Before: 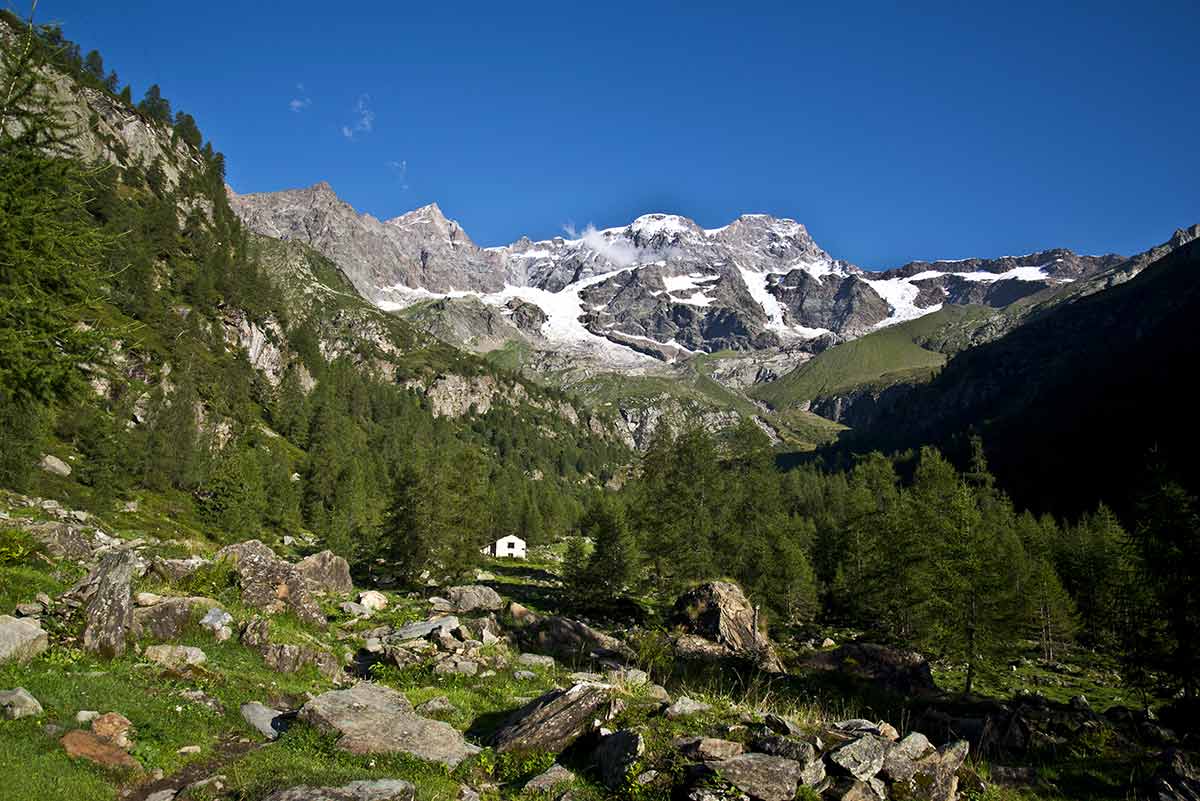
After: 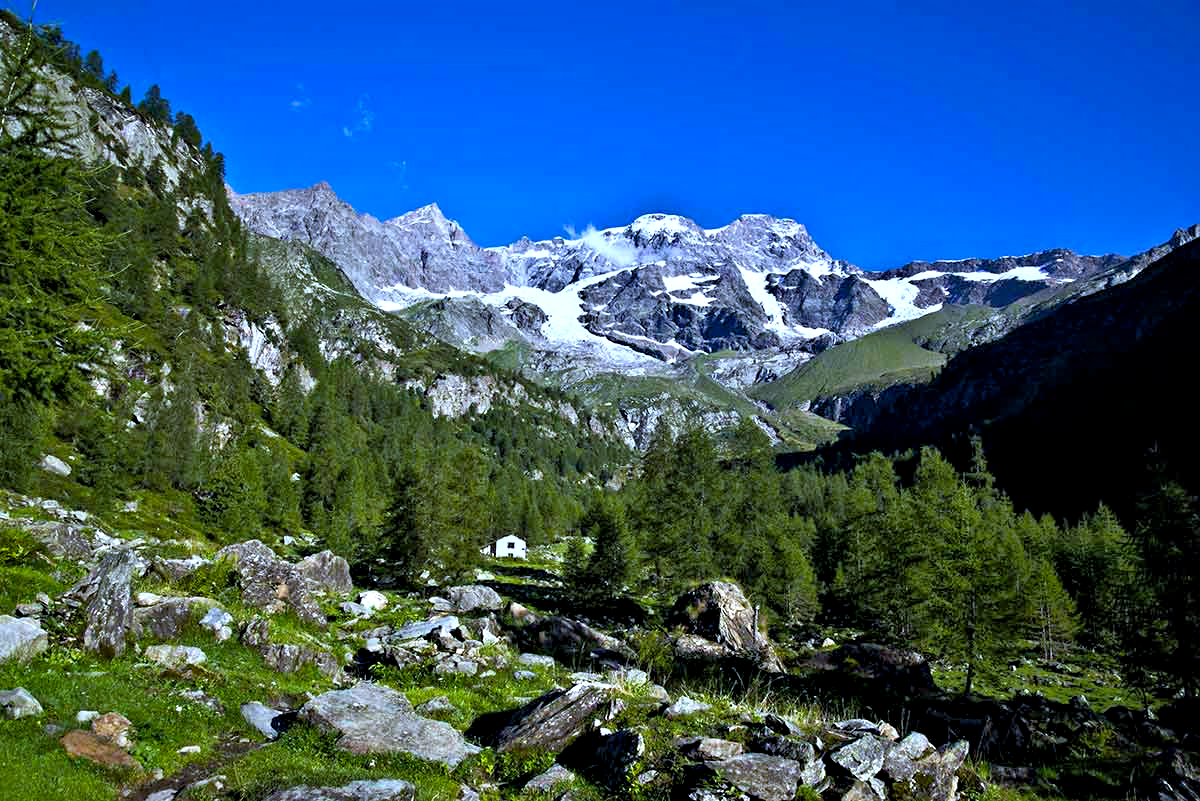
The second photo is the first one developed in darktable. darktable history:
color balance rgb: perceptual saturation grading › global saturation 25%, global vibrance 20%
shadows and highlights: shadows 43.06, highlights 6.94
white balance: red 0.871, blue 1.249
contrast equalizer: y [[0.545, 0.572, 0.59, 0.59, 0.571, 0.545], [0.5 ×6], [0.5 ×6], [0 ×6], [0 ×6]]
